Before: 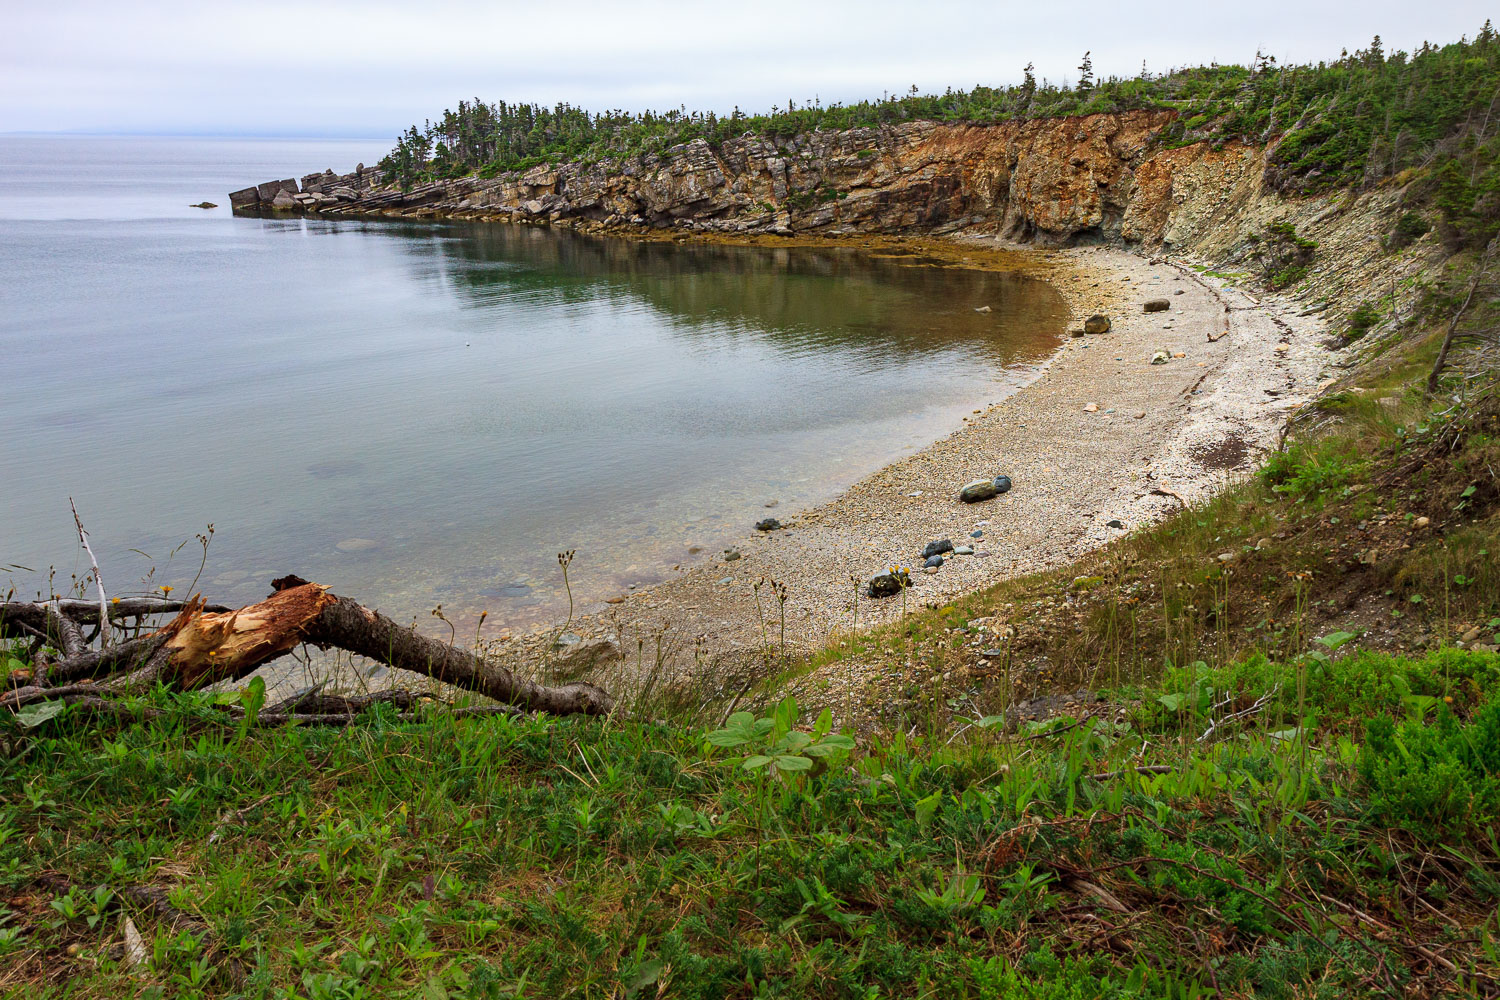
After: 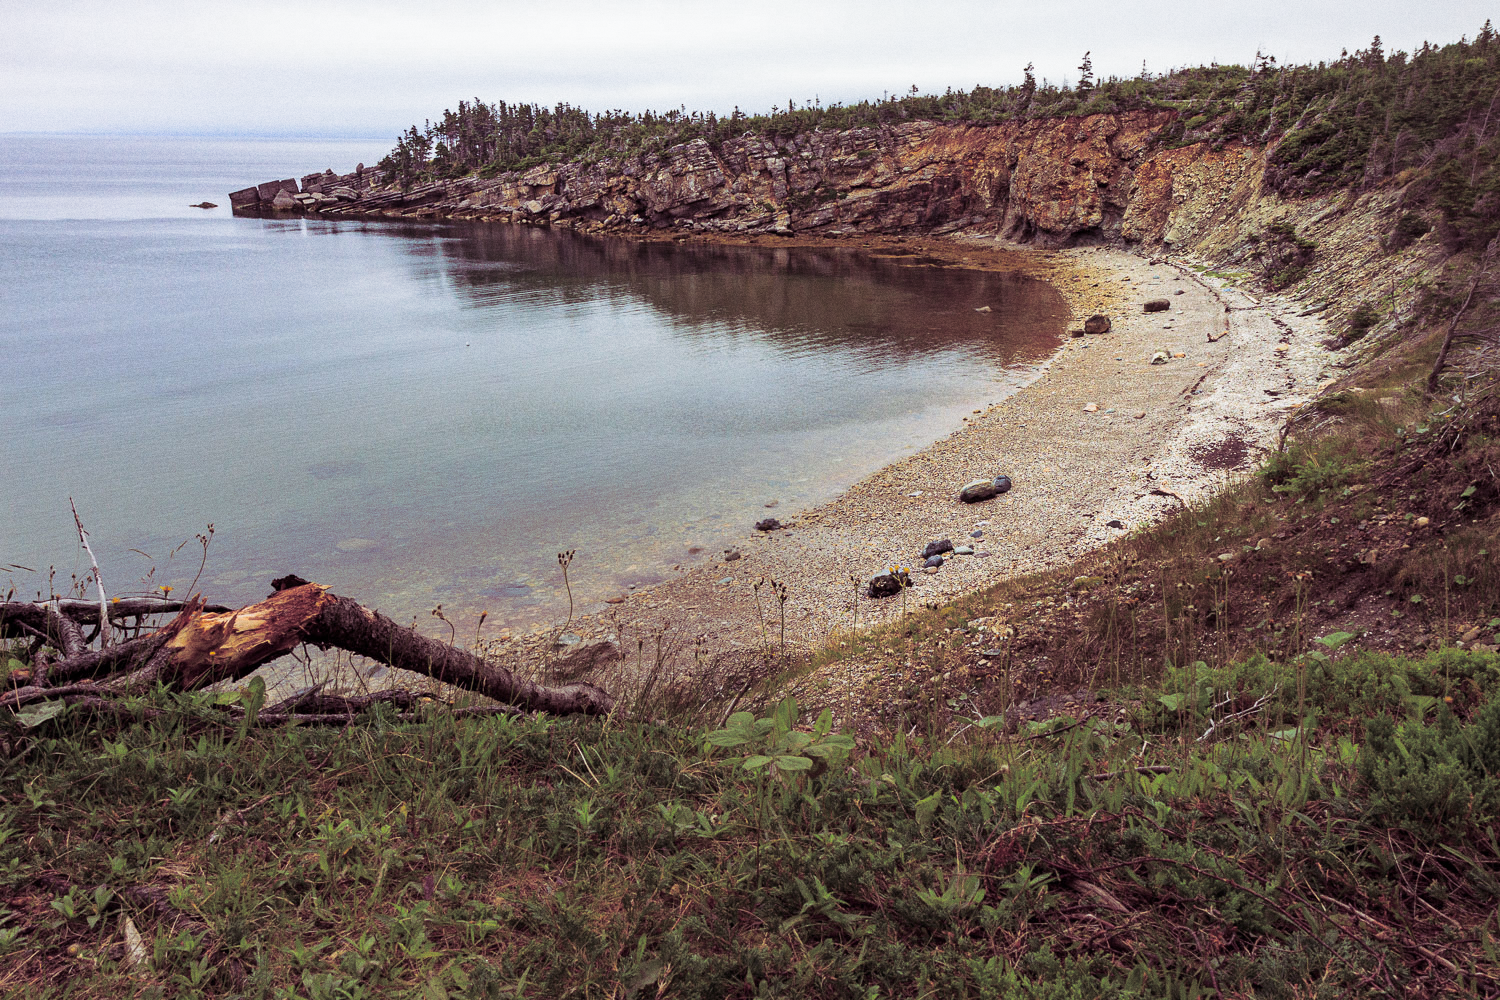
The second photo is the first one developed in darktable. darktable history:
split-toning: shadows › hue 316.8°, shadows › saturation 0.47, highlights › hue 201.6°, highlights › saturation 0, balance -41.97, compress 28.01%
grain: on, module defaults
